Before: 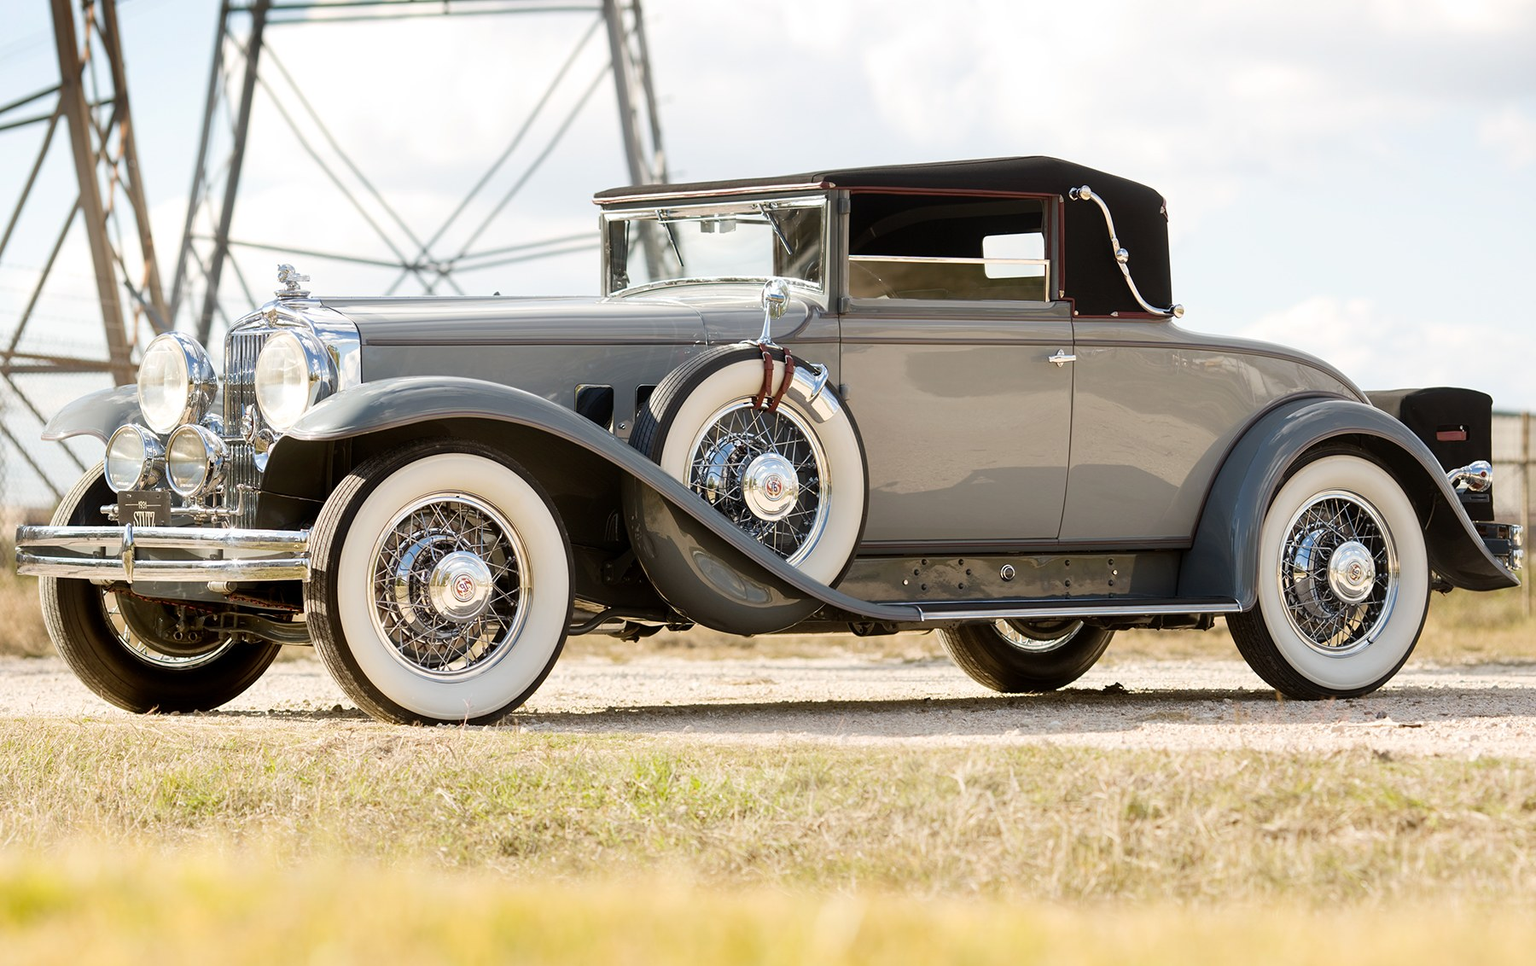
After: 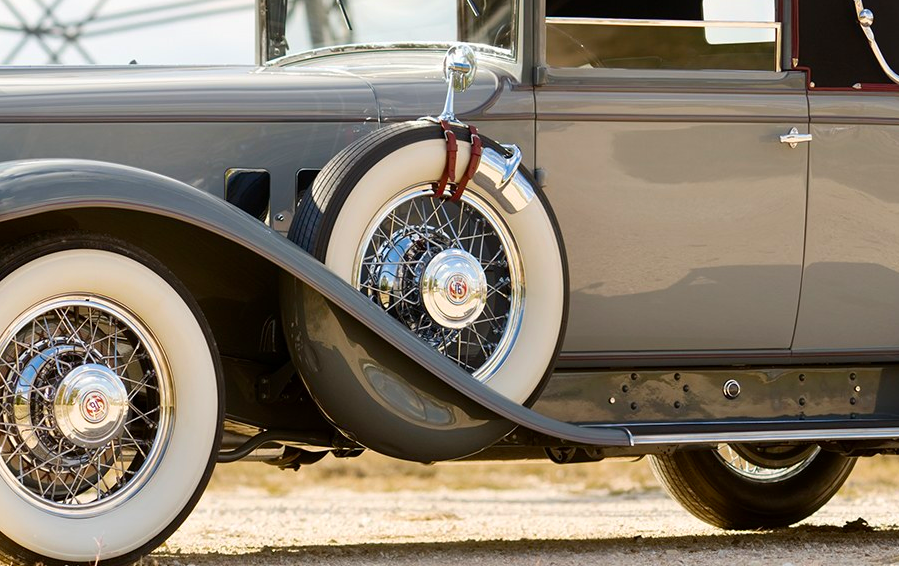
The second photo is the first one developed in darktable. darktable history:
contrast brightness saturation: brightness -0.02, saturation 0.35
crop: left 25%, top 25%, right 25%, bottom 25%
